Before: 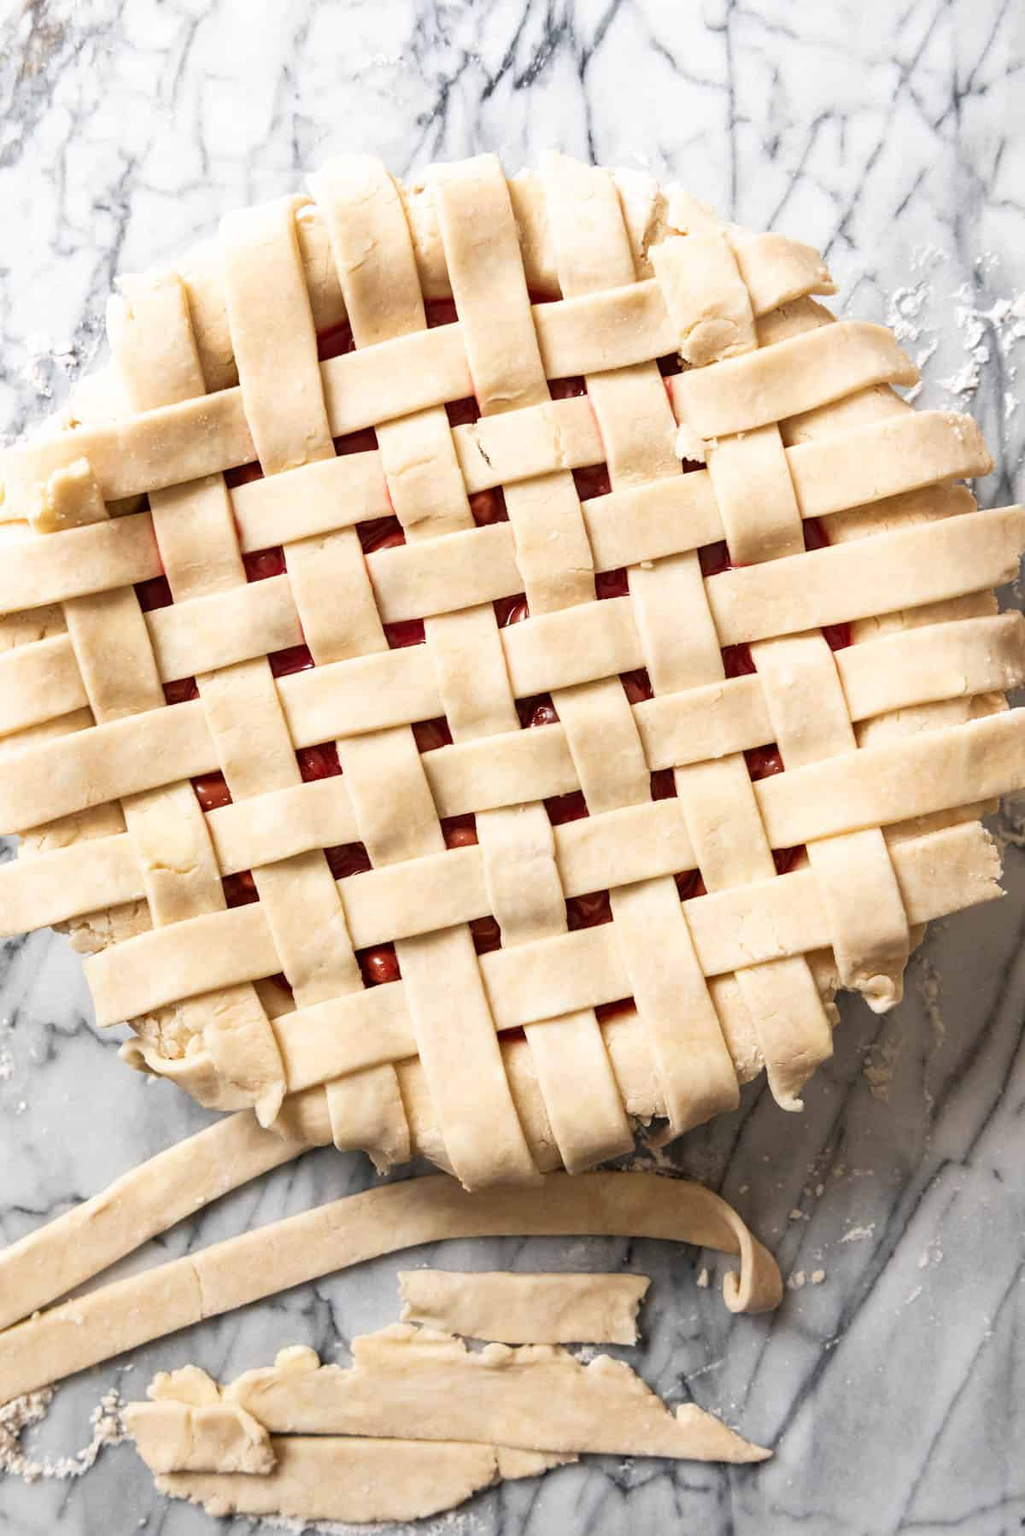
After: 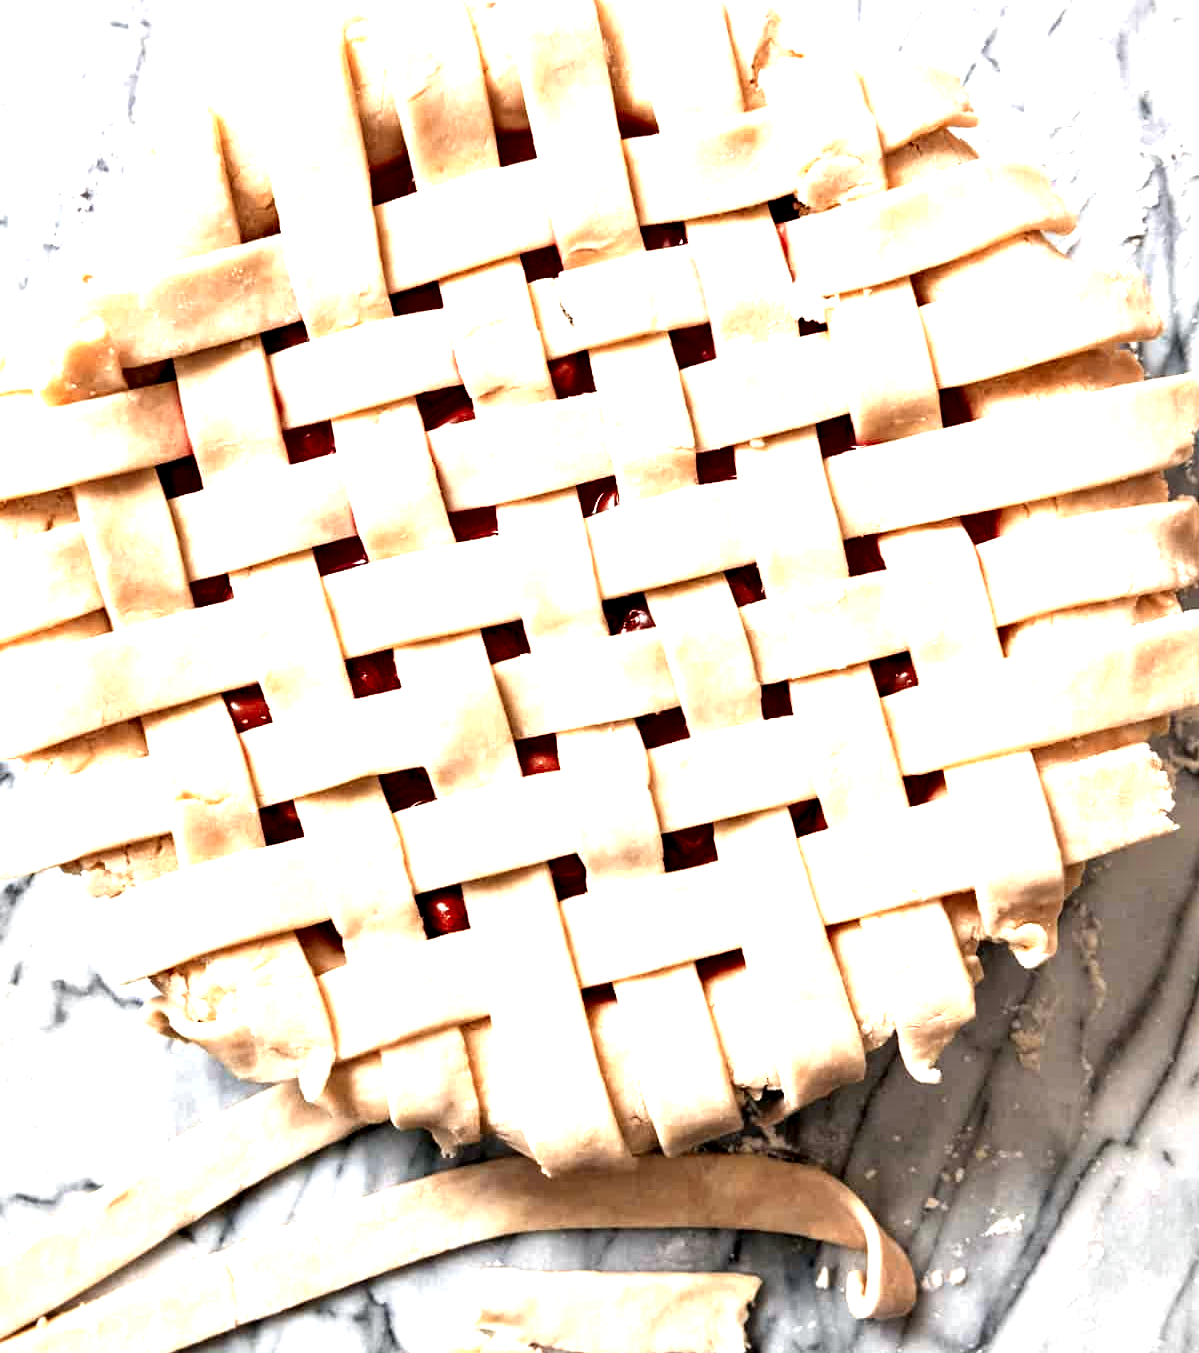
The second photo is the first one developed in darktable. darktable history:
exposure: exposure 1.091 EV, compensate exposure bias true, compensate highlight preservation false
color zones: curves: ch1 [(0, 0.455) (0.063, 0.455) (0.286, 0.495) (0.429, 0.5) (0.571, 0.5) (0.714, 0.5) (0.857, 0.5) (1, 0.455)]; ch2 [(0, 0.532) (0.063, 0.521) (0.233, 0.447) (0.429, 0.489) (0.571, 0.5) (0.714, 0.5) (0.857, 0.5) (1, 0.532)]
contrast equalizer: y [[0.6 ×6], [0.55 ×6], [0 ×6], [0 ×6], [0 ×6]]
crop and rotate: top 12.201%, bottom 12.496%
